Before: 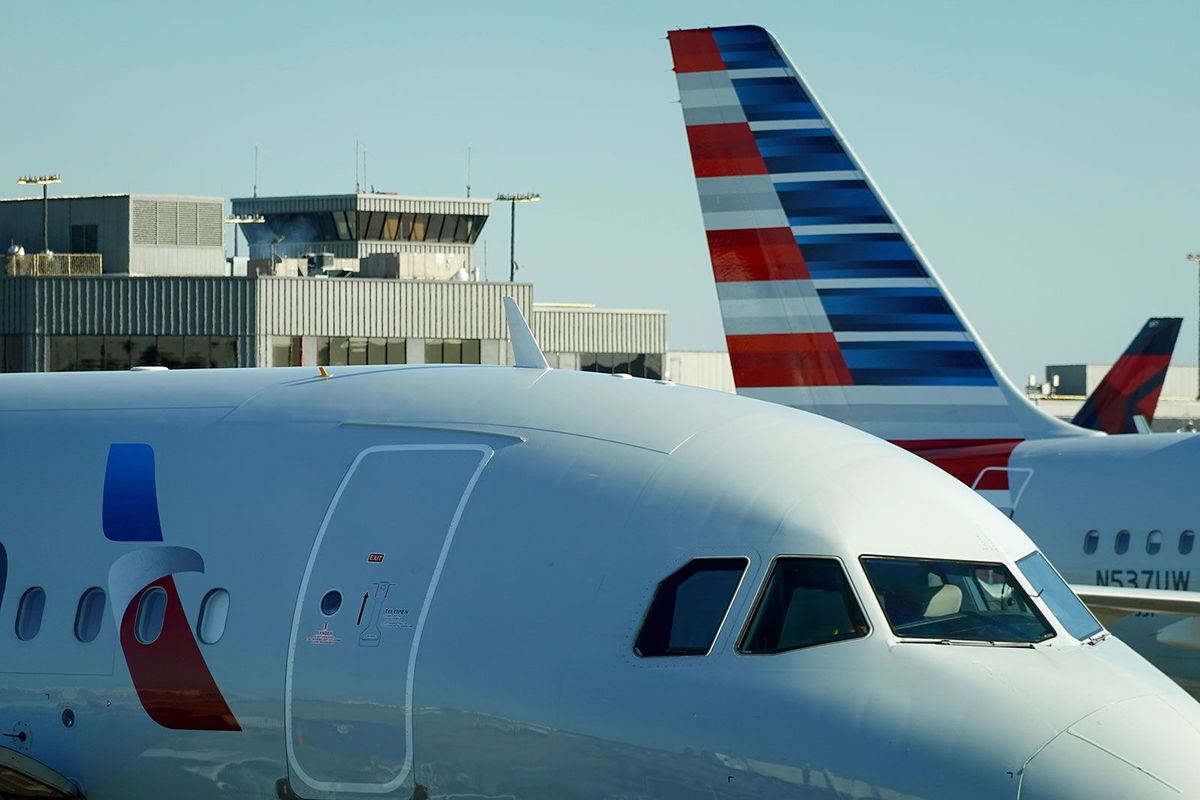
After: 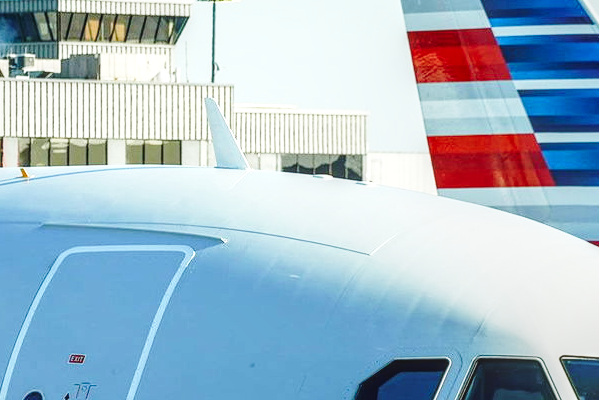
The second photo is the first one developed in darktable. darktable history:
crop: left 25%, top 25%, right 25%, bottom 25%
exposure: black level correction 0.001, exposure 0.5 EV, compensate exposure bias true, compensate highlight preservation false
base curve: curves: ch0 [(0, 0) (0.028, 0.03) (0.121, 0.232) (0.46, 0.748) (0.859, 0.968) (1, 1)], preserve colors none
local contrast: highlights 0%, shadows 0%, detail 133%
